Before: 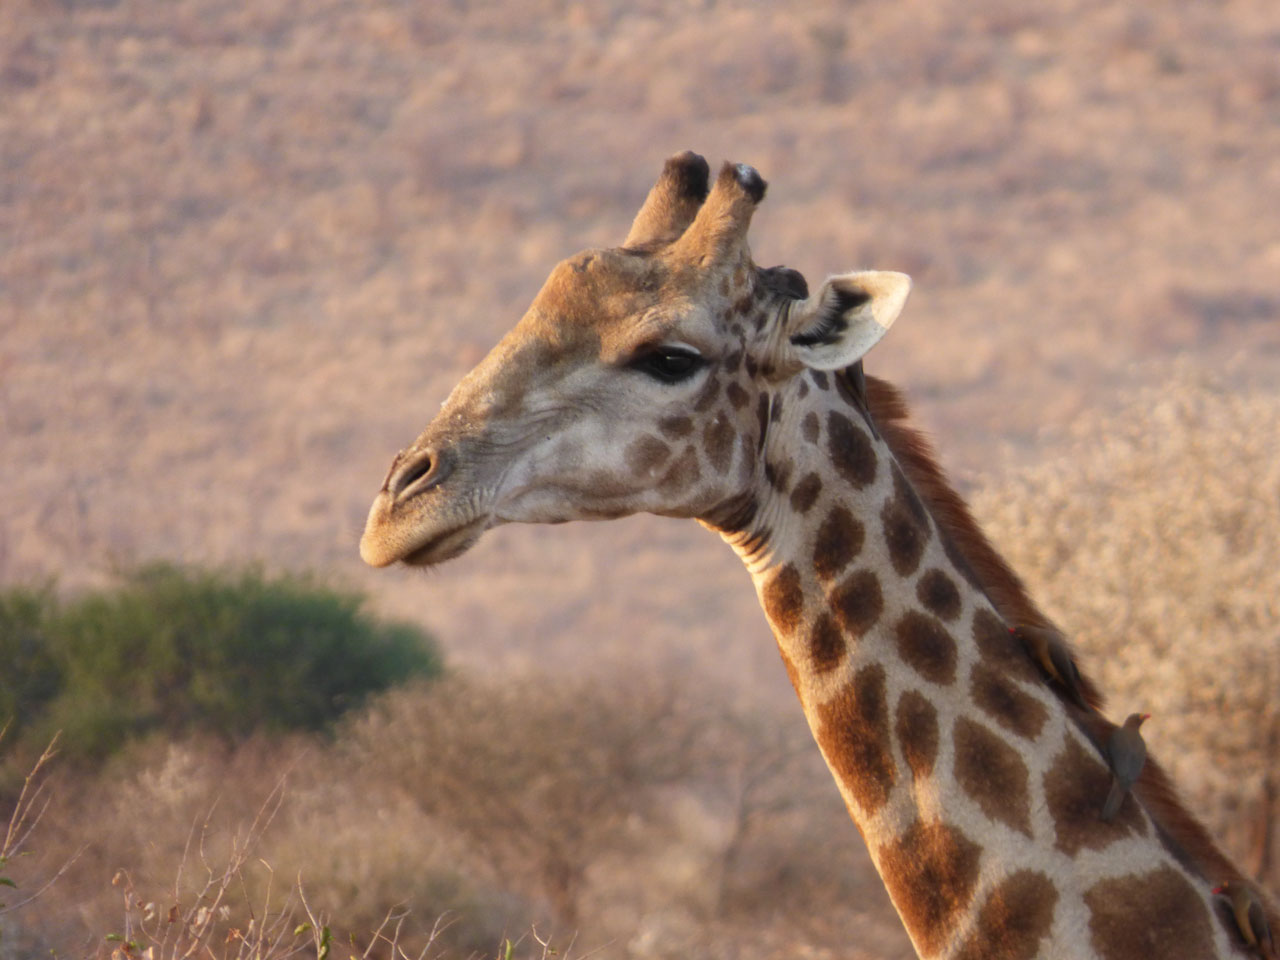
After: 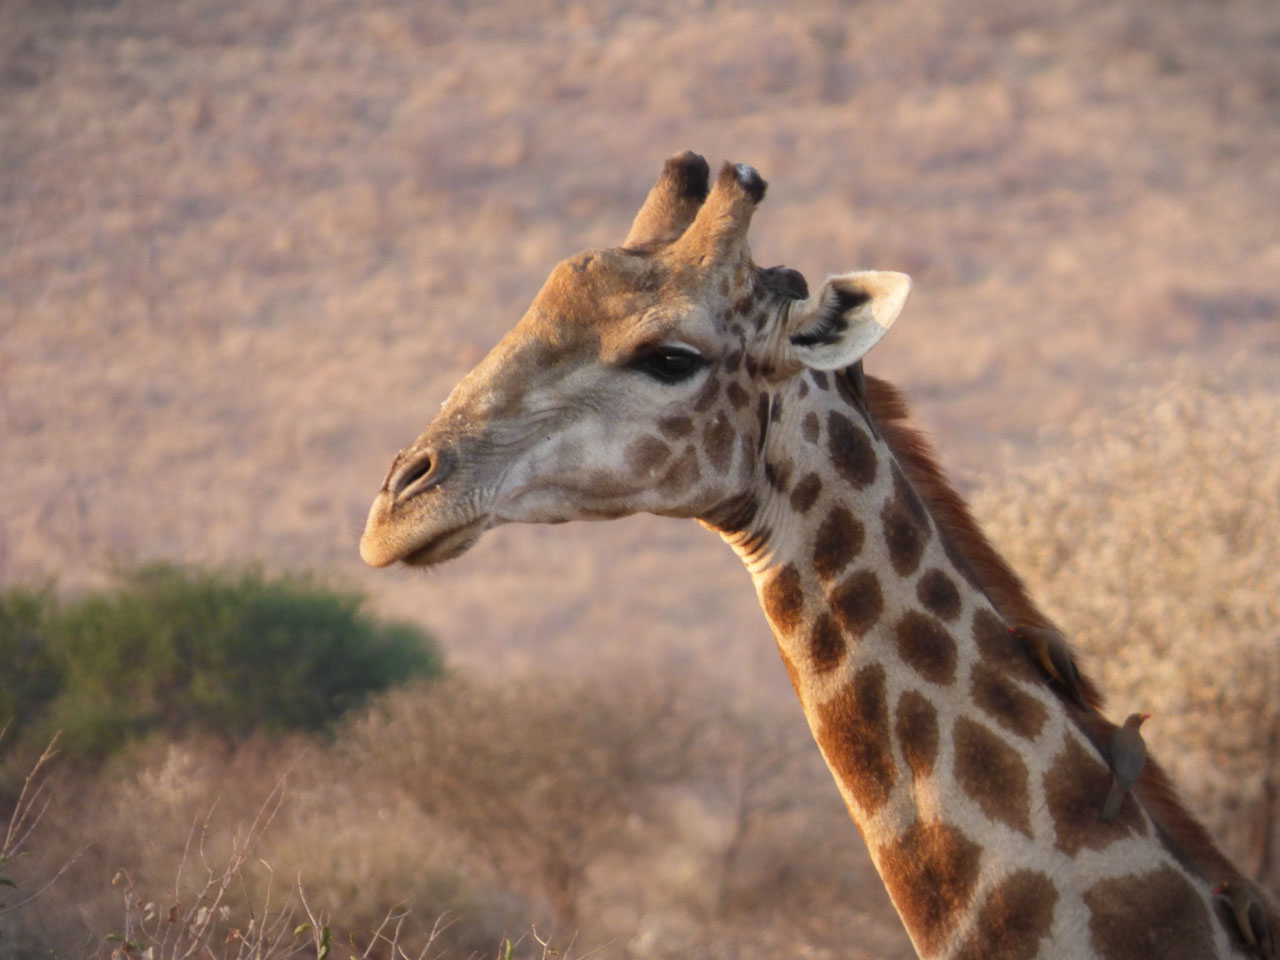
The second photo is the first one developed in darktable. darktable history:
vignetting: fall-off start 99.98%, width/height ratio 1.31
